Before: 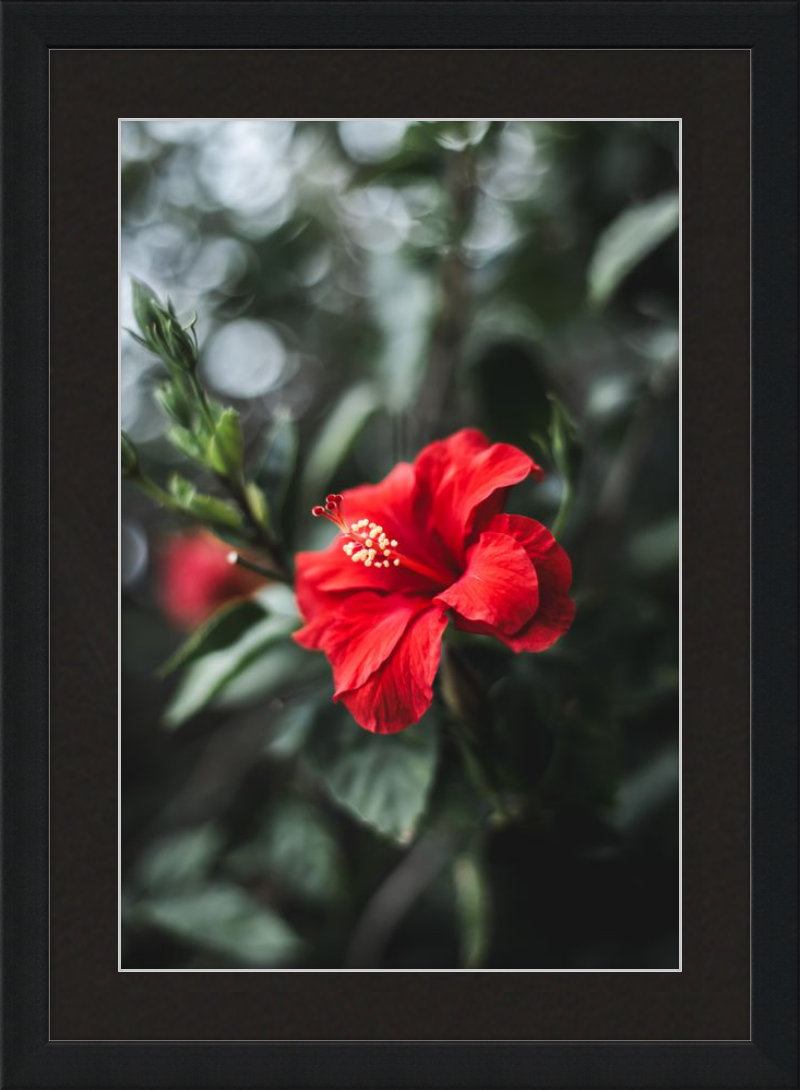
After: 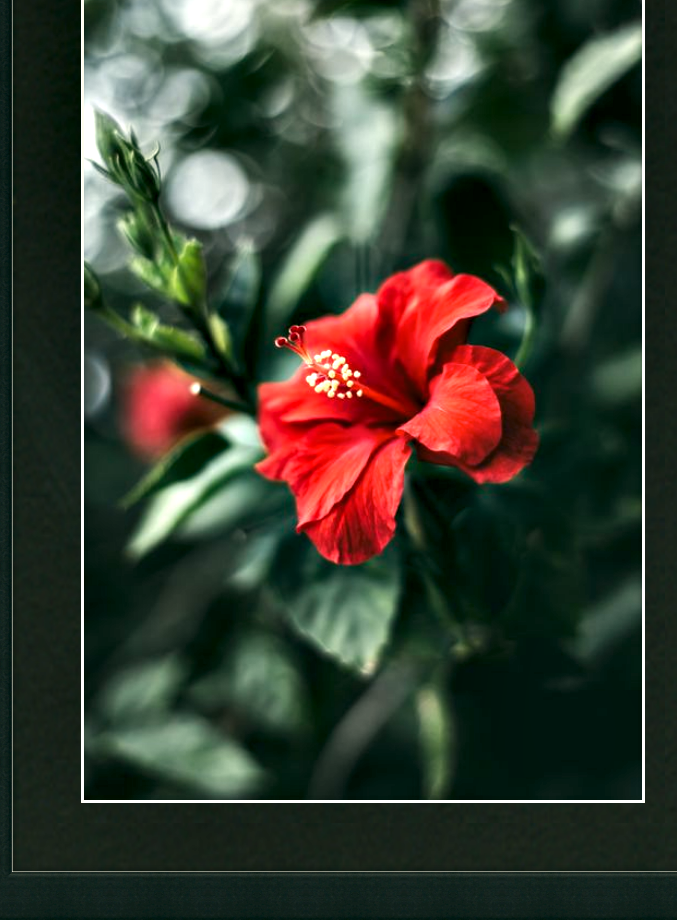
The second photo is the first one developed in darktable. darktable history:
color correction: highlights a* -0.438, highlights b* 9.15, shadows a* -9.27, shadows b* 1.22
crop and rotate: left 4.678%, top 15.549%, right 10.679%
contrast equalizer: octaves 7, y [[0.6 ×6], [0.55 ×6], [0 ×6], [0 ×6], [0 ×6]]
